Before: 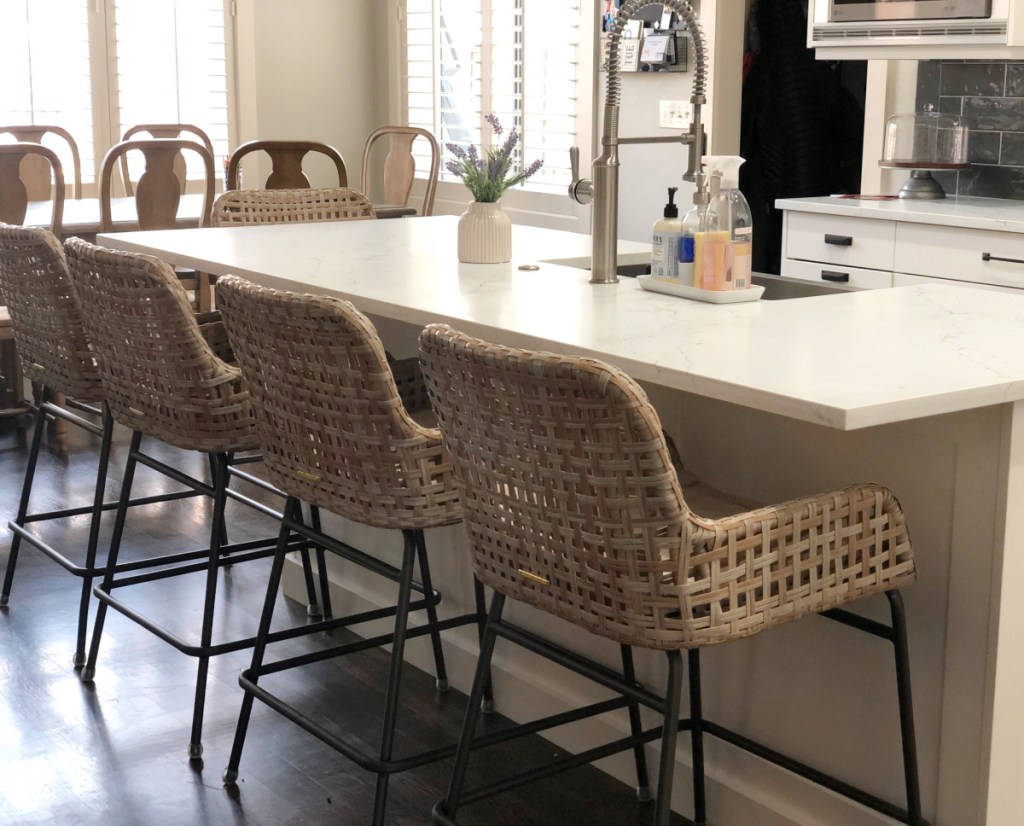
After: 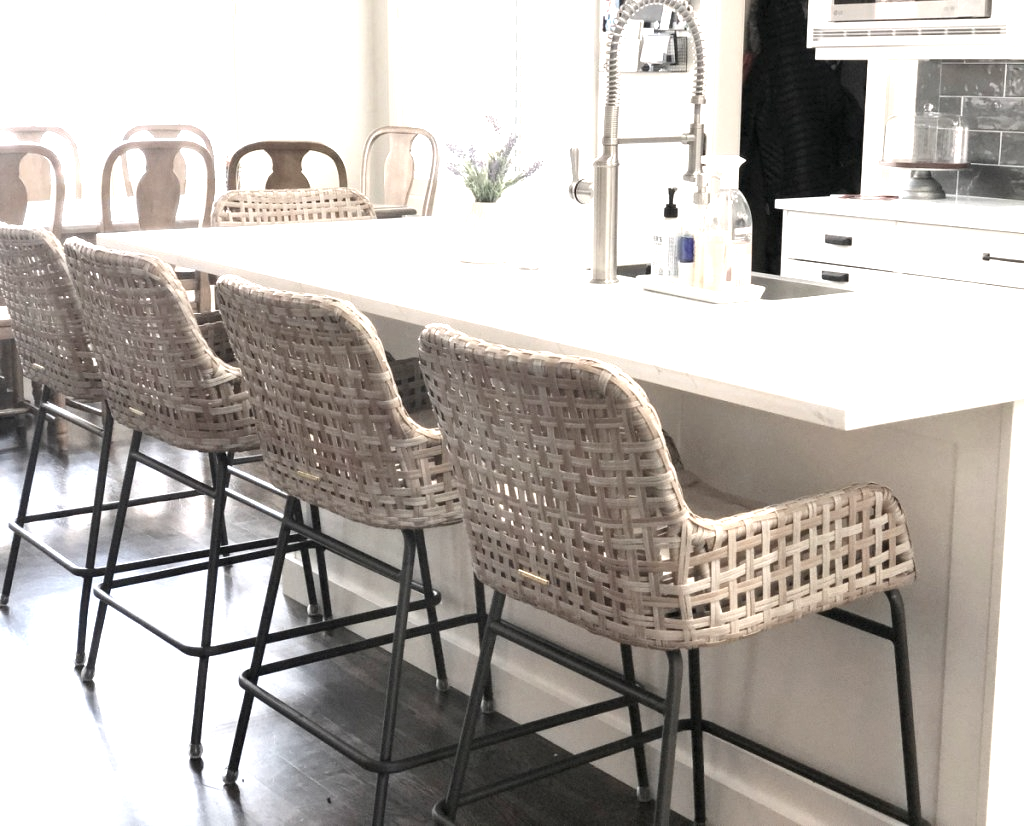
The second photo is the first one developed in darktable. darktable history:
color correction: highlights b* -0.026, saturation 0.471
exposure: black level correction 0, exposure 1.634 EV, compensate highlight preservation false
